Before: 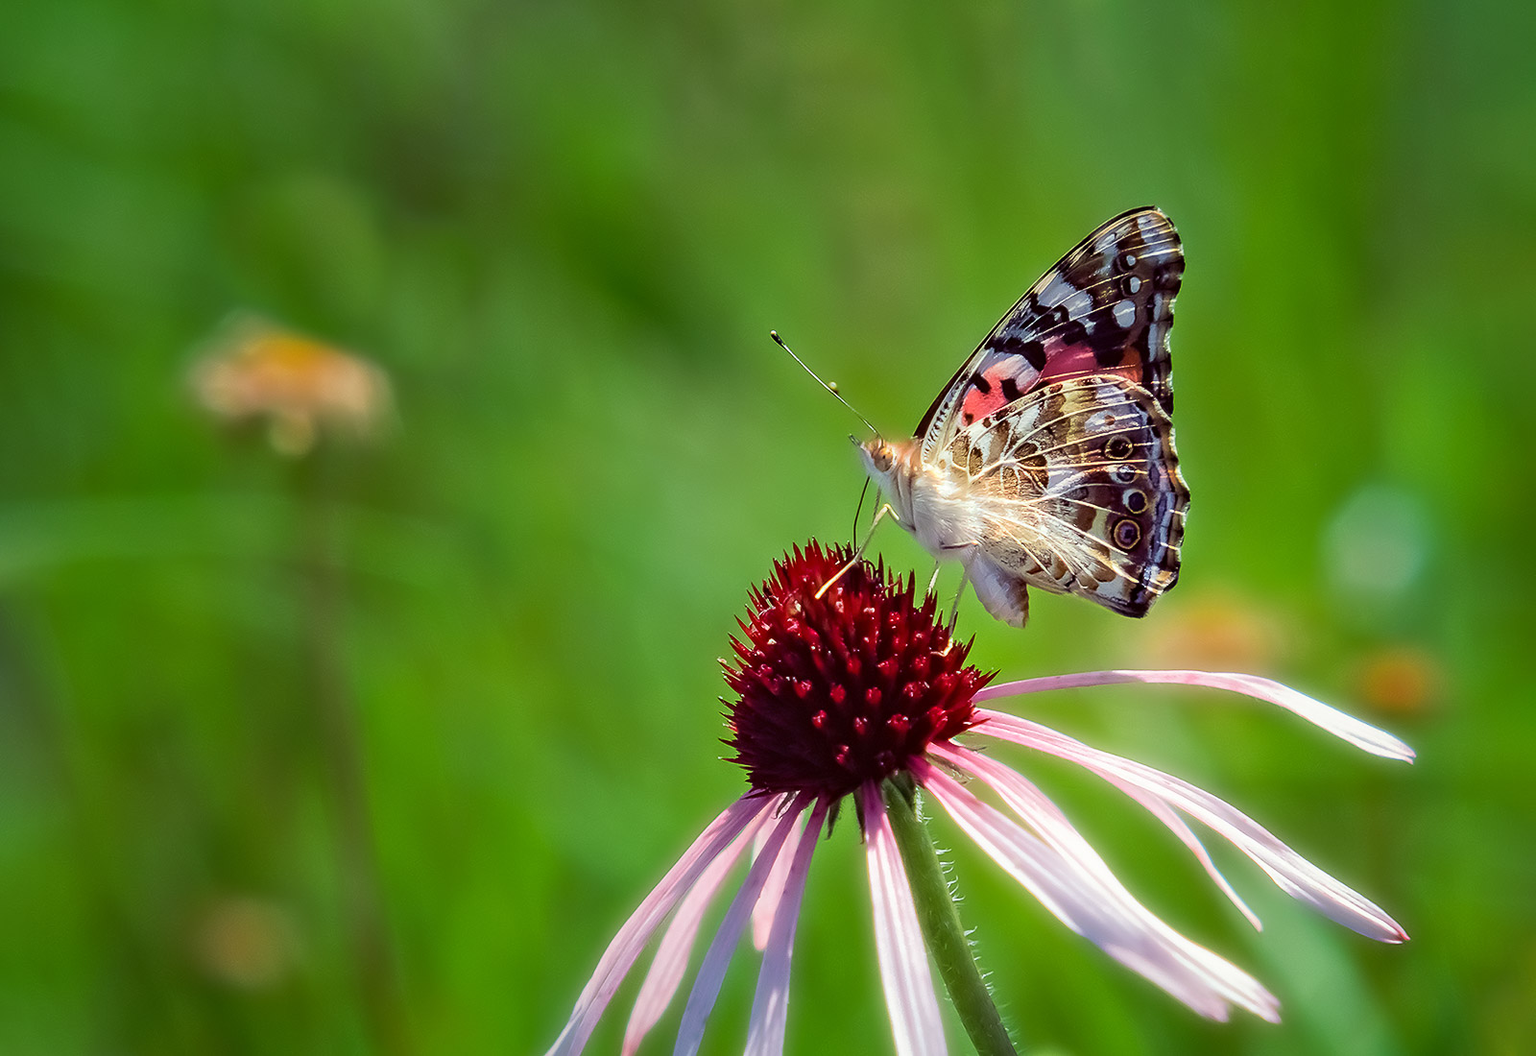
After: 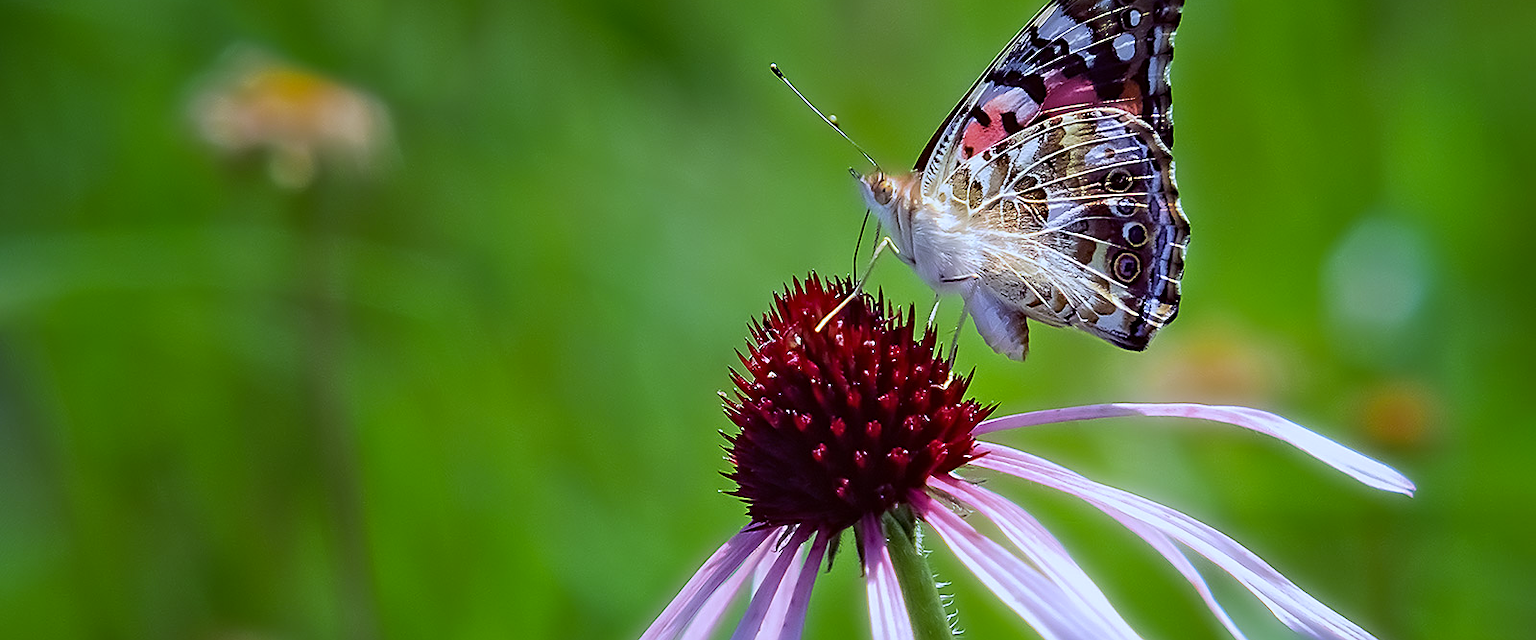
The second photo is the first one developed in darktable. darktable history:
exposure: exposure -0.177 EV, compensate highlight preservation false
sharpen: on, module defaults
white balance: red 0.871, blue 1.249
color correction: highlights a* 3.84, highlights b* 5.07
crop and rotate: top 25.357%, bottom 13.942%
